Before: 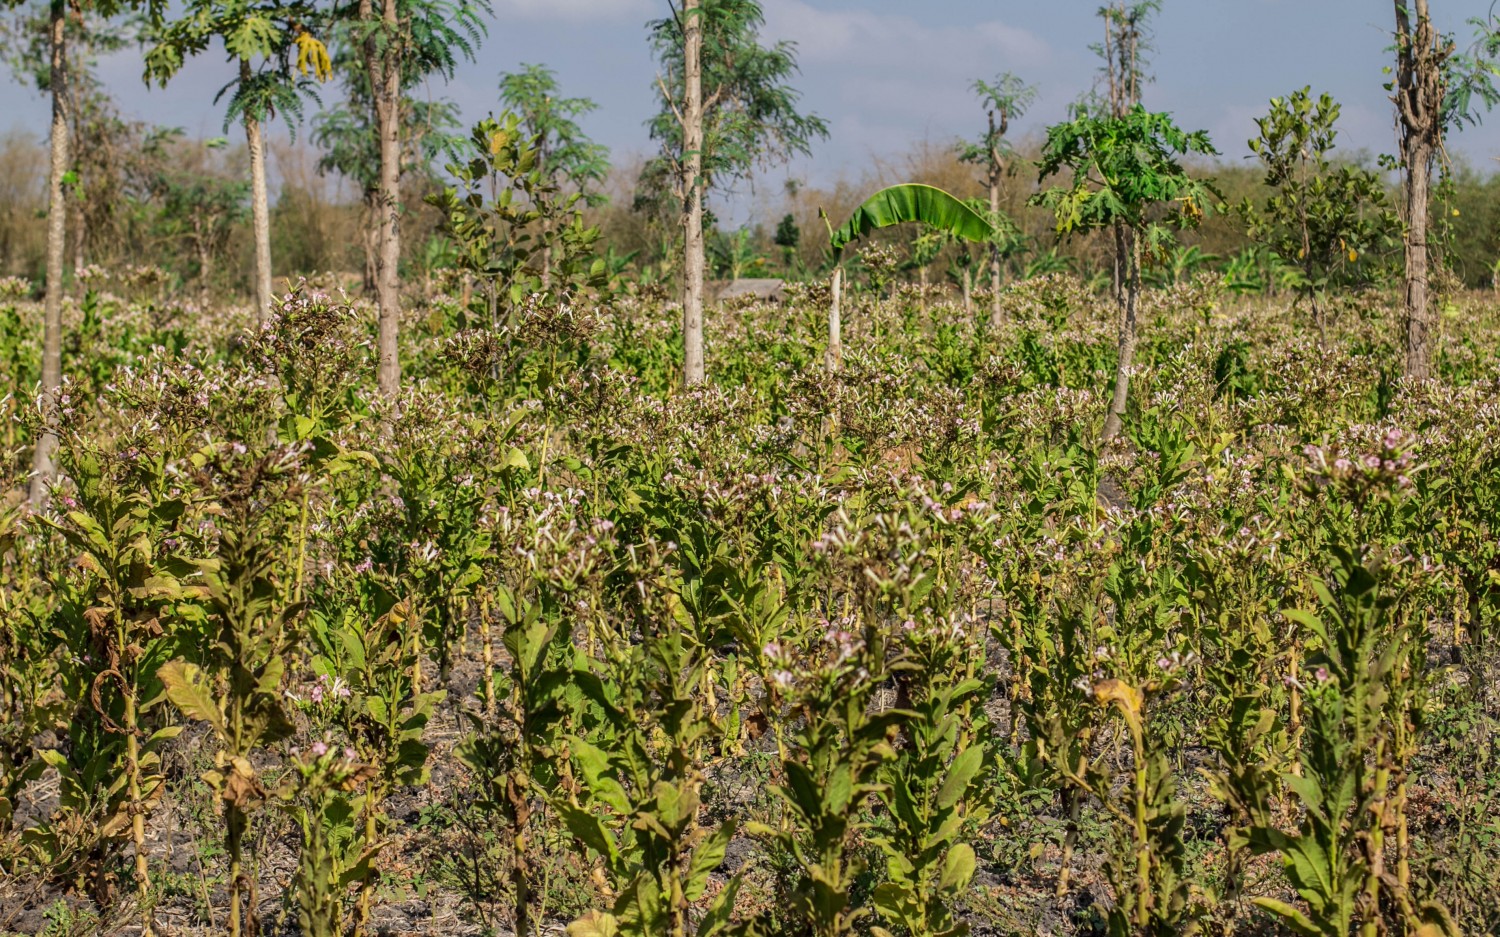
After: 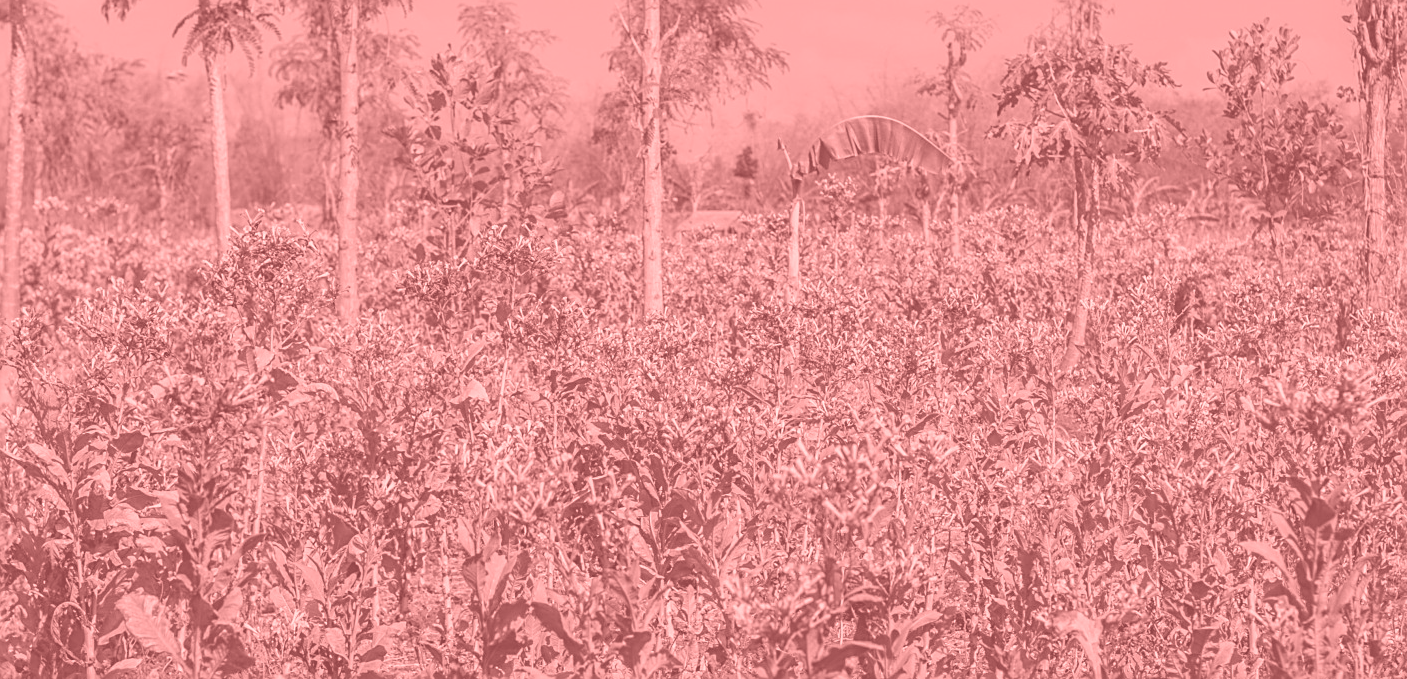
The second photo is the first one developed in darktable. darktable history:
colorize: saturation 51%, source mix 50.67%, lightness 50.67%
sharpen: on, module defaults
exposure: exposure 0.29 EV, compensate highlight preservation false
crop: left 2.737%, top 7.287%, right 3.421%, bottom 20.179%
